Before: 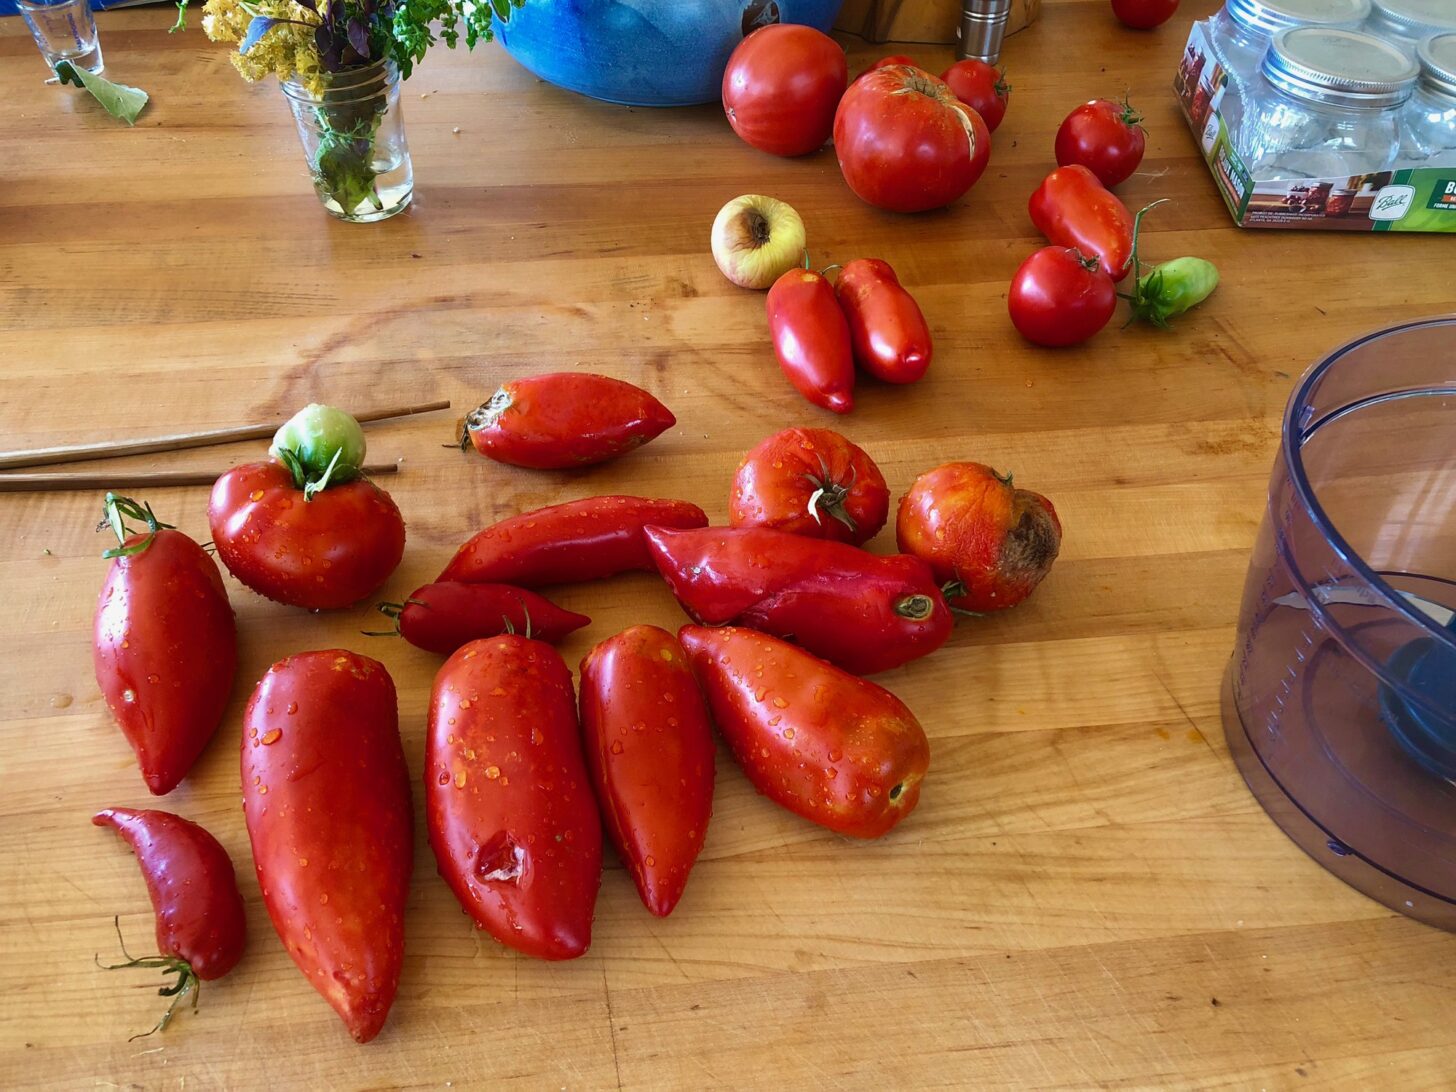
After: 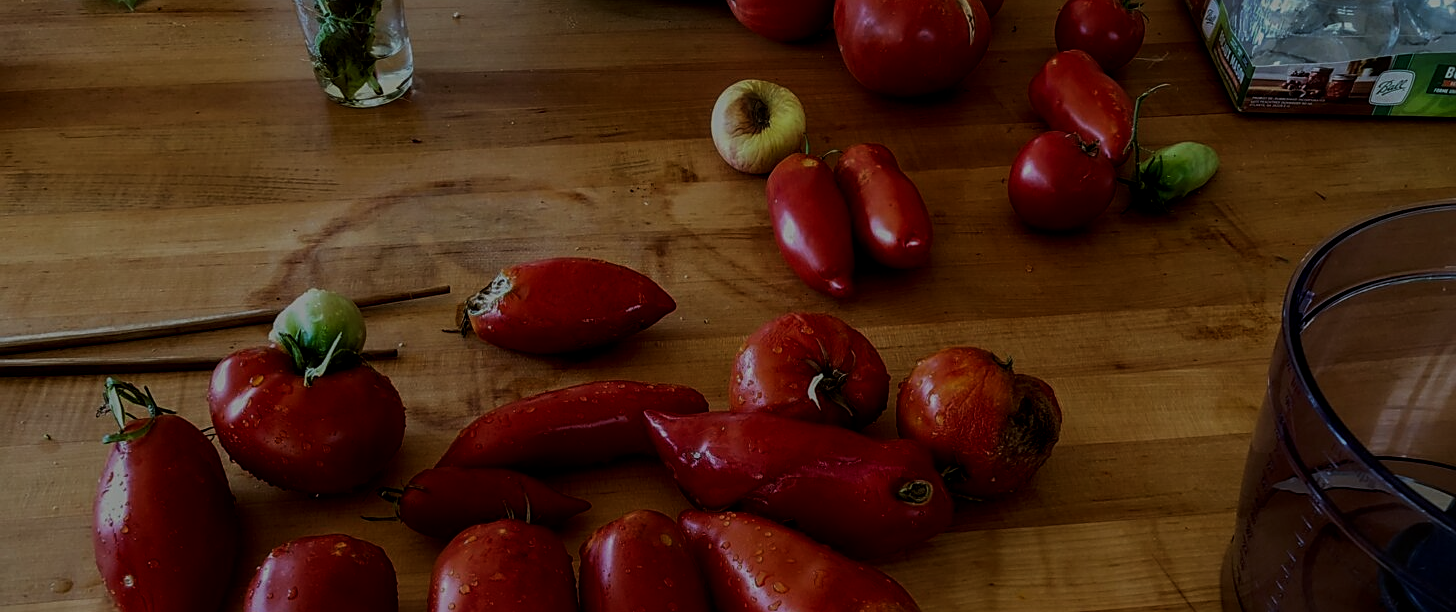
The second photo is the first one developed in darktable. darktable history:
crop and rotate: top 10.605%, bottom 33.274%
sigmoid: contrast 1.7, skew 0.1, preserve hue 0%, red attenuation 0.1, red rotation 0.035, green attenuation 0.1, green rotation -0.017, blue attenuation 0.15, blue rotation -0.052, base primaries Rec2020
local contrast: highlights 0%, shadows 0%, detail 133%
sharpen: amount 0.478
color balance: lift [1.004, 1.002, 1.002, 0.998], gamma [1, 1.007, 1.002, 0.993], gain [1, 0.977, 1.013, 1.023], contrast -3.64%
exposure: exposure -2.002 EV, compensate highlight preservation false
